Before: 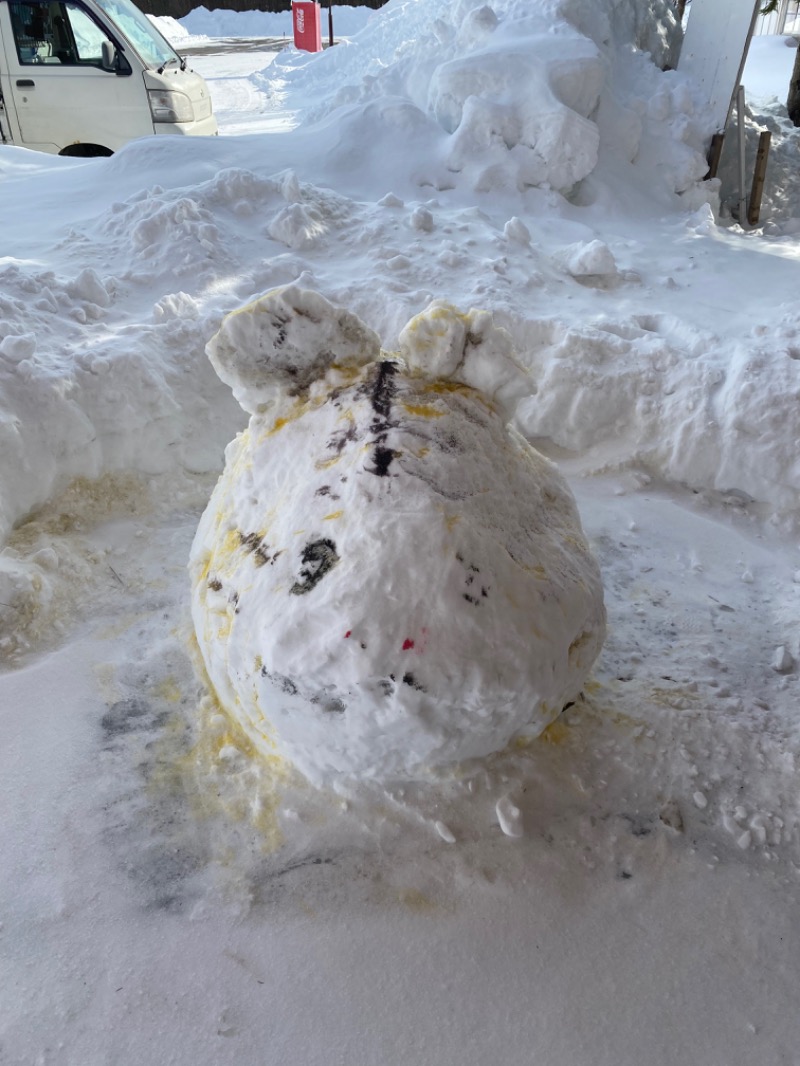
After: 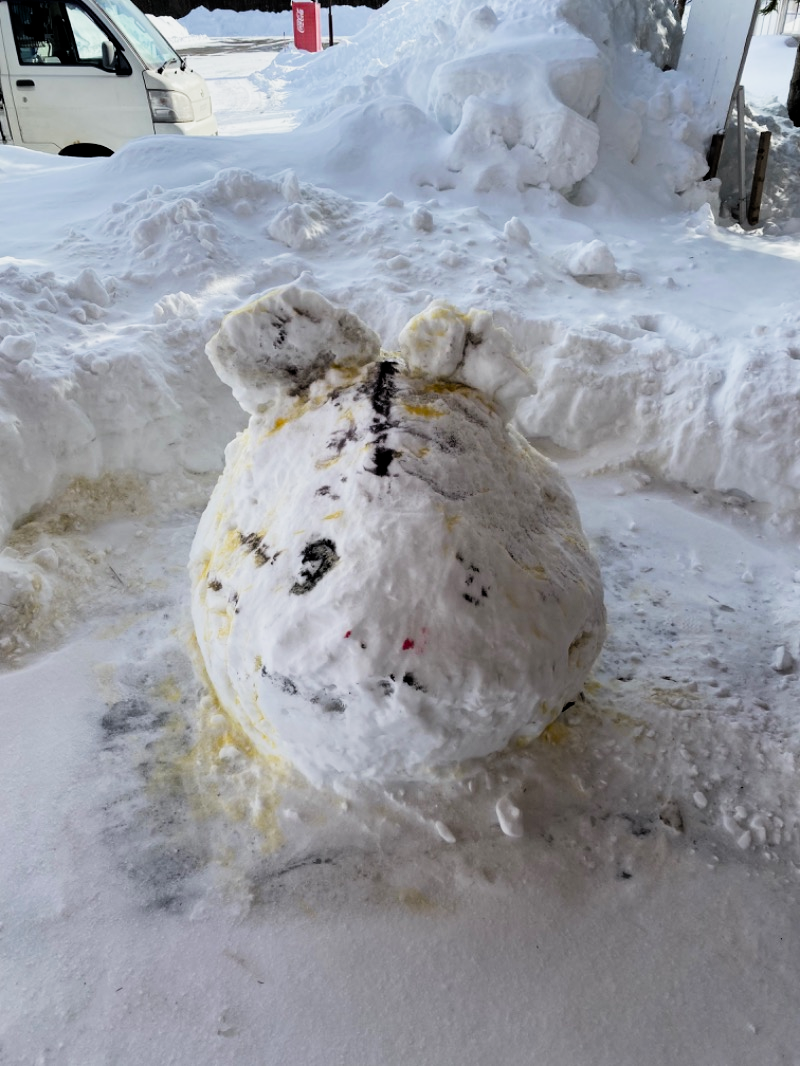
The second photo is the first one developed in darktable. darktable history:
filmic rgb: middle gray luminance 10.14%, black relative exposure -8.63 EV, white relative exposure 3.27 EV, target black luminance 0%, hardness 5.2, latitude 44.68%, contrast 1.313, highlights saturation mix 4.09%, shadows ↔ highlights balance 24.49%, color science v4 (2020)
